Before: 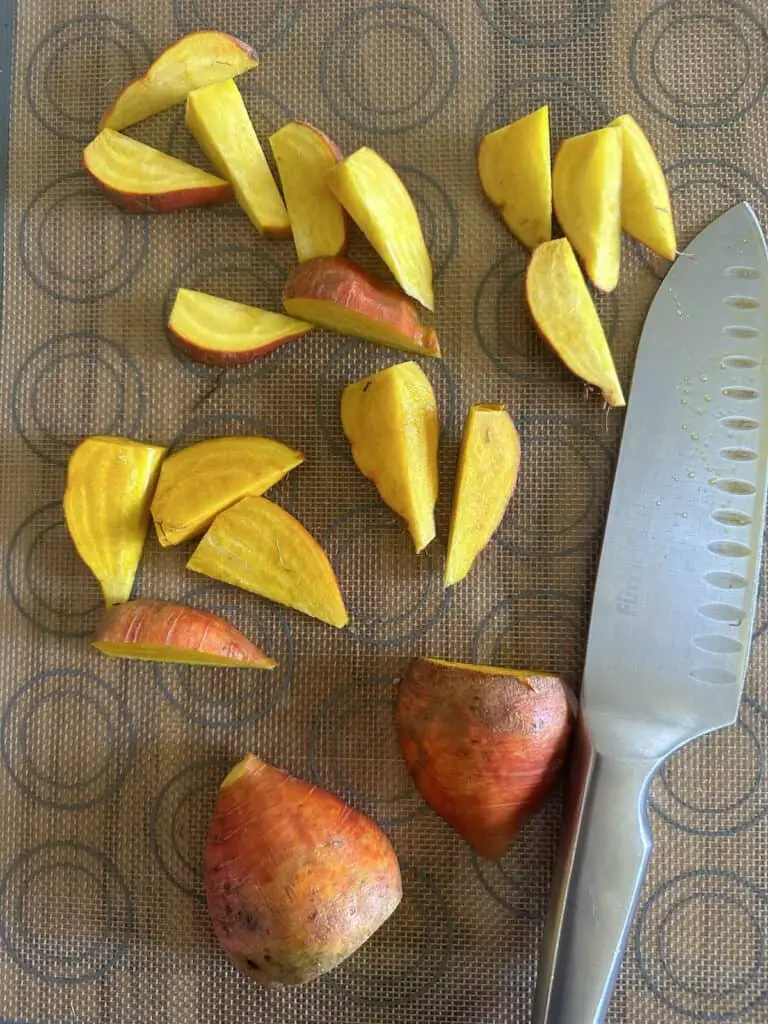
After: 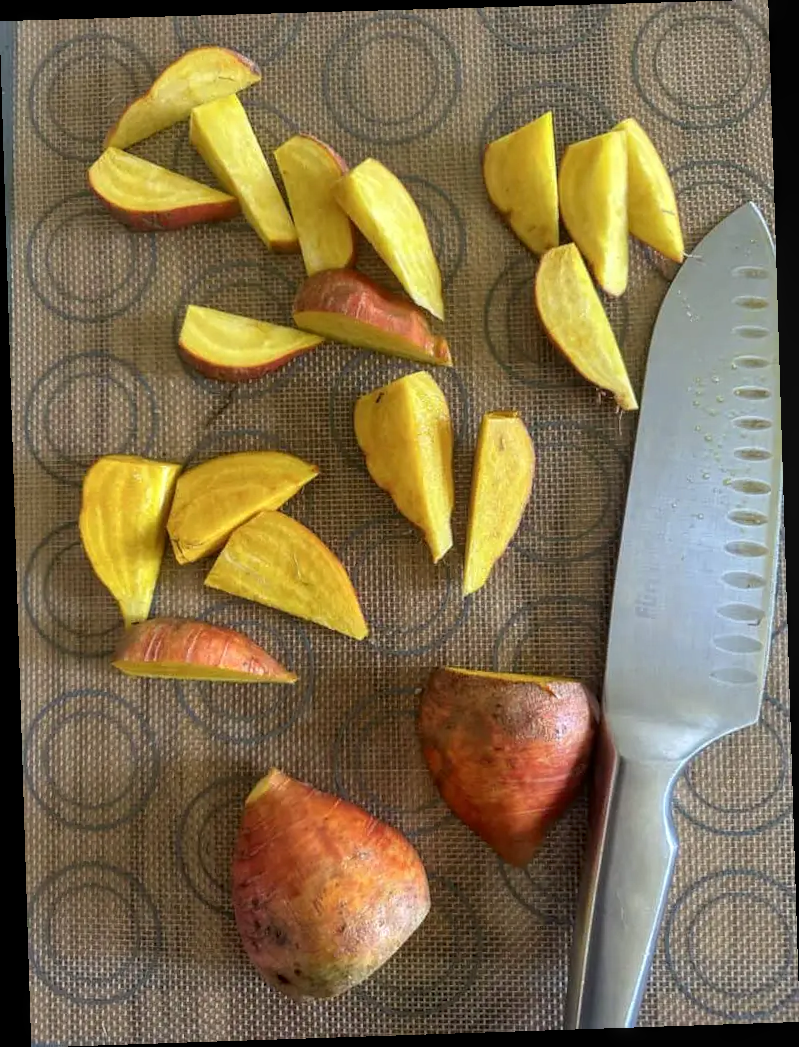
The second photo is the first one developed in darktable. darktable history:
rotate and perspective: rotation -1.77°, lens shift (horizontal) 0.004, automatic cropping off
local contrast: on, module defaults
